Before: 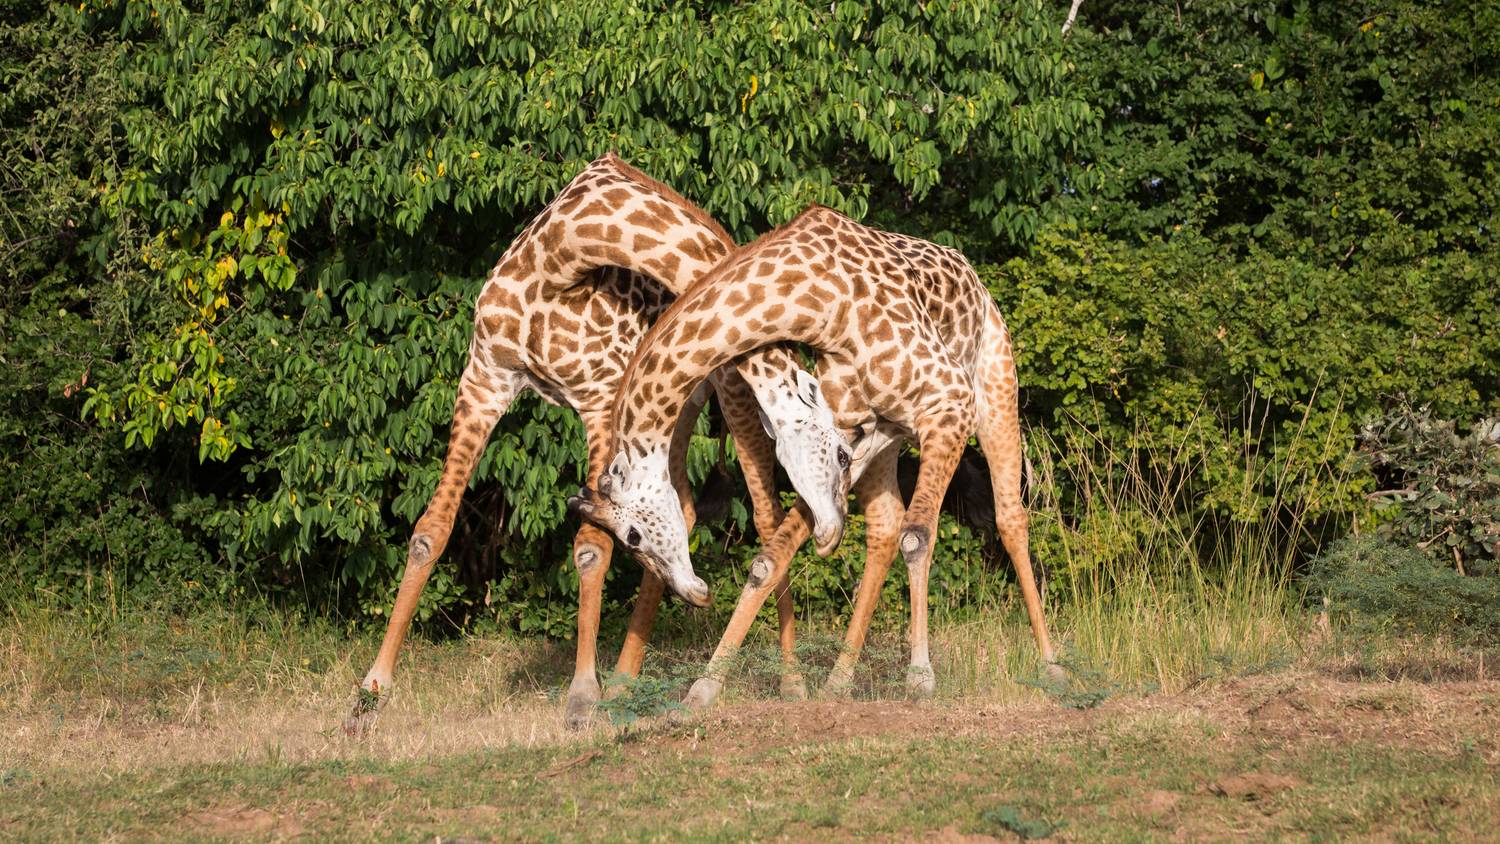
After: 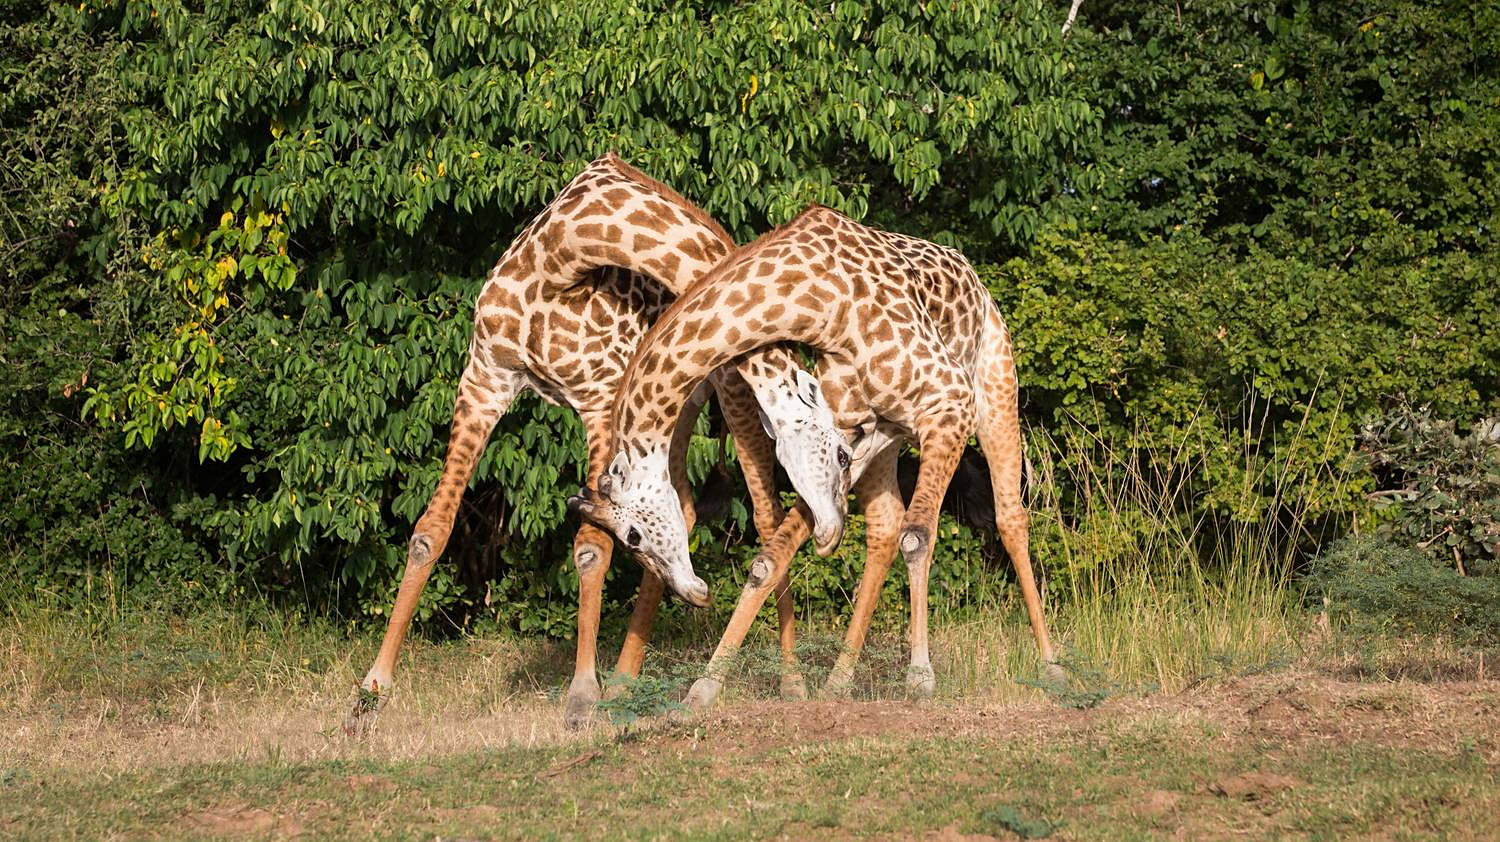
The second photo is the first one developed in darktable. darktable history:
sharpen: radius 1.559, amount 0.373, threshold 1.271
crop: top 0.05%, bottom 0.098%
